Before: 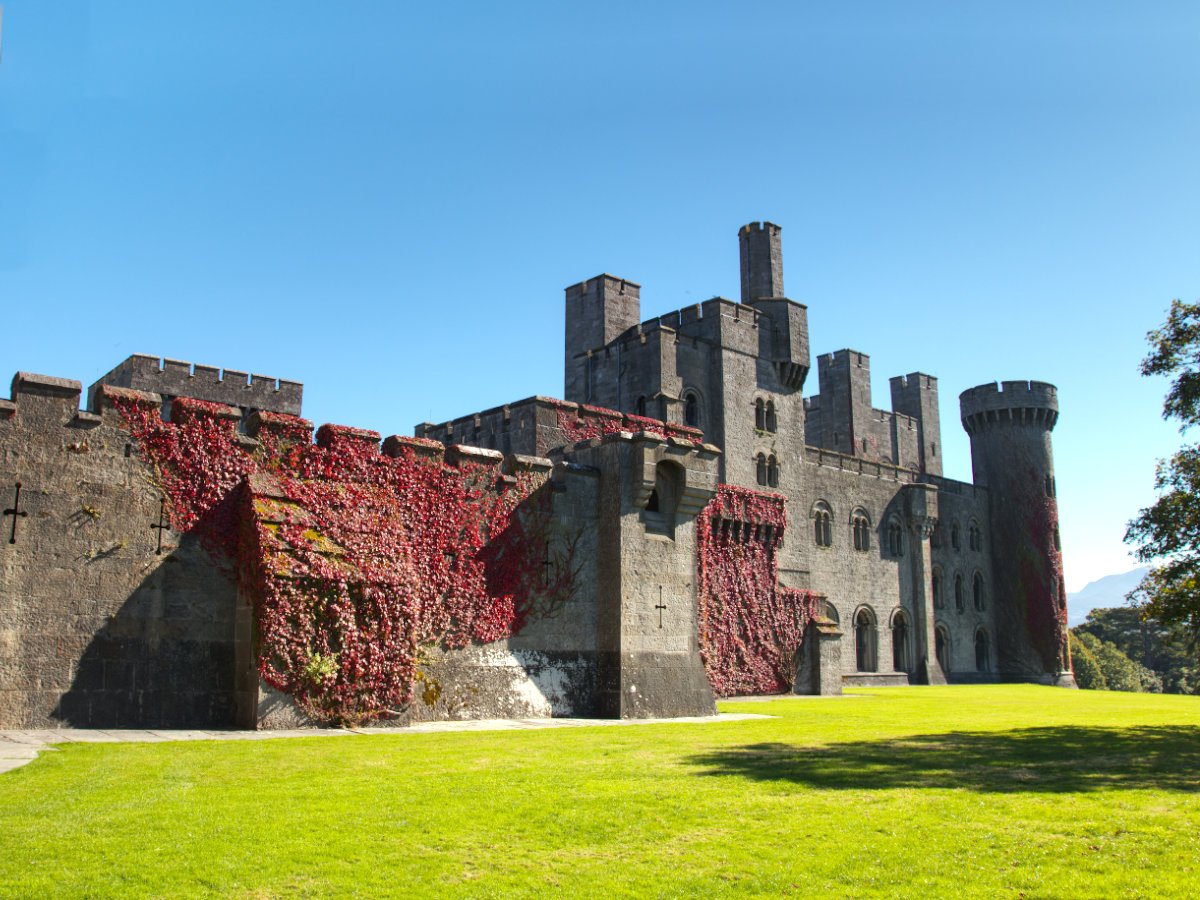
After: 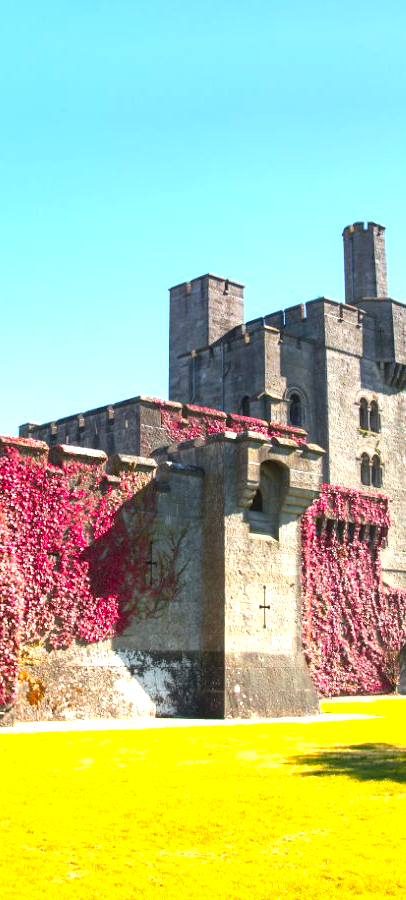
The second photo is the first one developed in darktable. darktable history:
color calibration: illuminant same as pipeline (D50), adaptation XYZ, x 0.346, y 0.359, temperature 5006.5 K
crop: left 33.026%, right 33.132%
color zones: curves: ch1 [(0.24, 0.634) (0.75, 0.5)]; ch2 [(0.253, 0.437) (0.745, 0.491)]
exposure: black level correction 0, exposure 1.106 EV, compensate highlight preservation false
